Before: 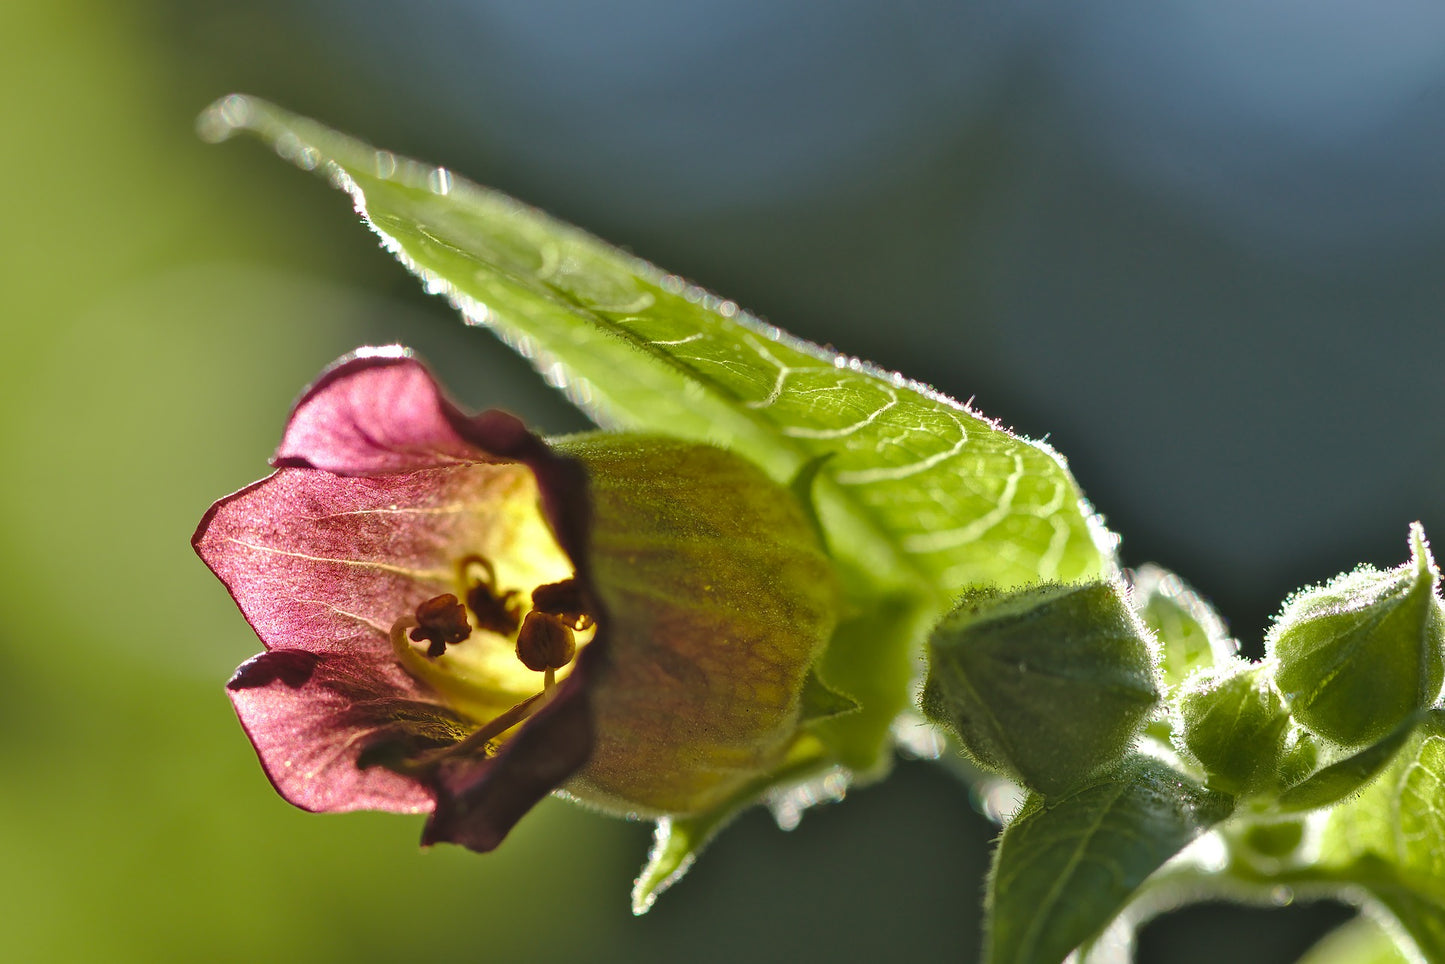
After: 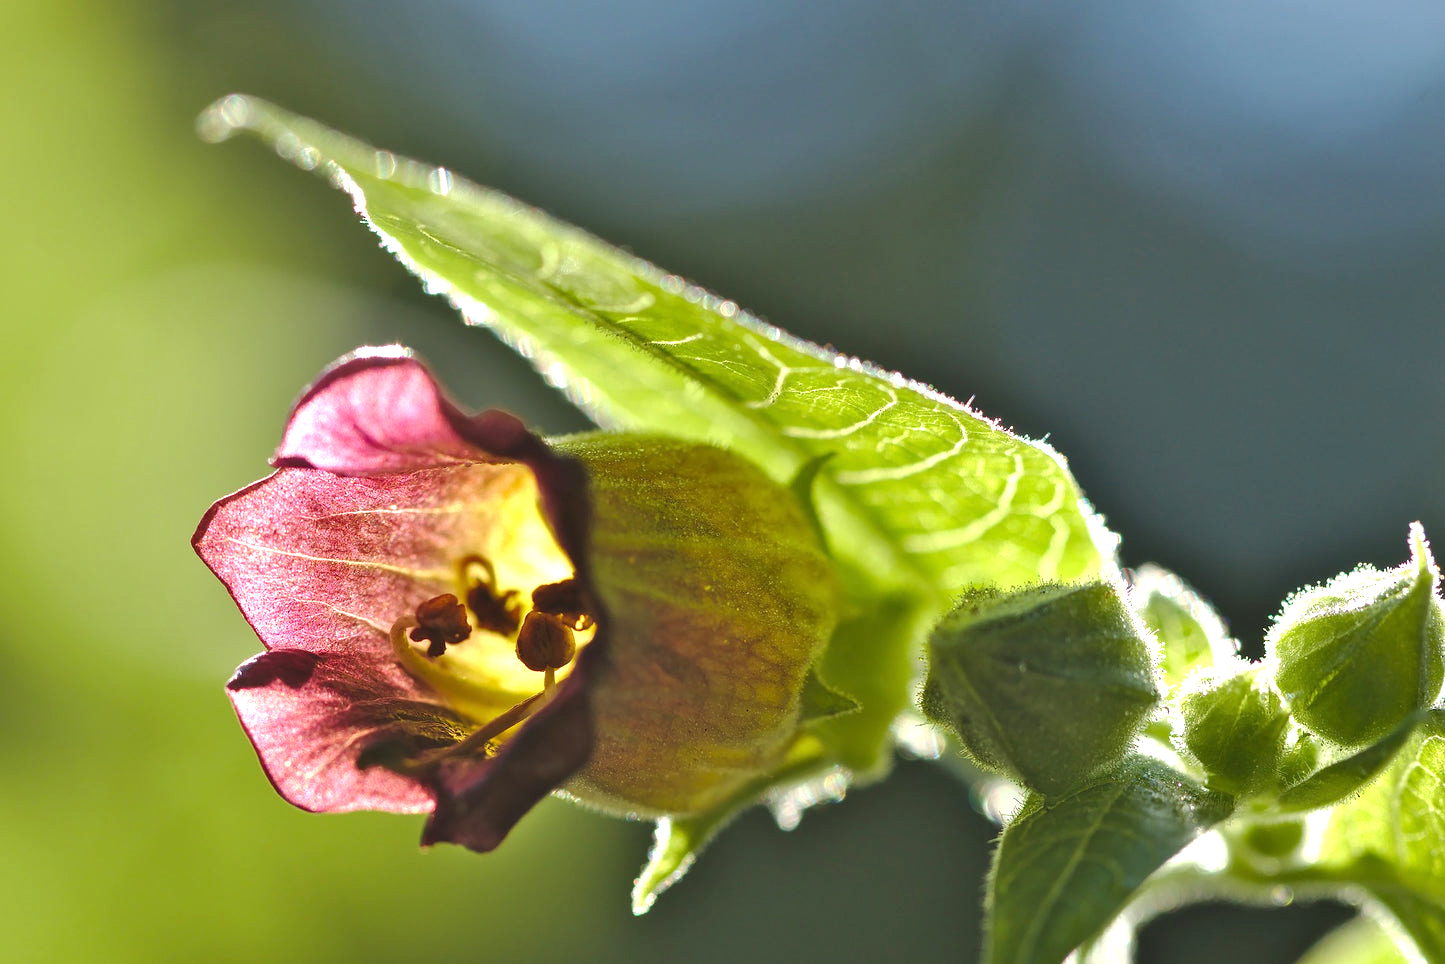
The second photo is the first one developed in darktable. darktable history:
exposure: black level correction 0, exposure 0.588 EV, compensate exposure bias true, compensate highlight preservation false
